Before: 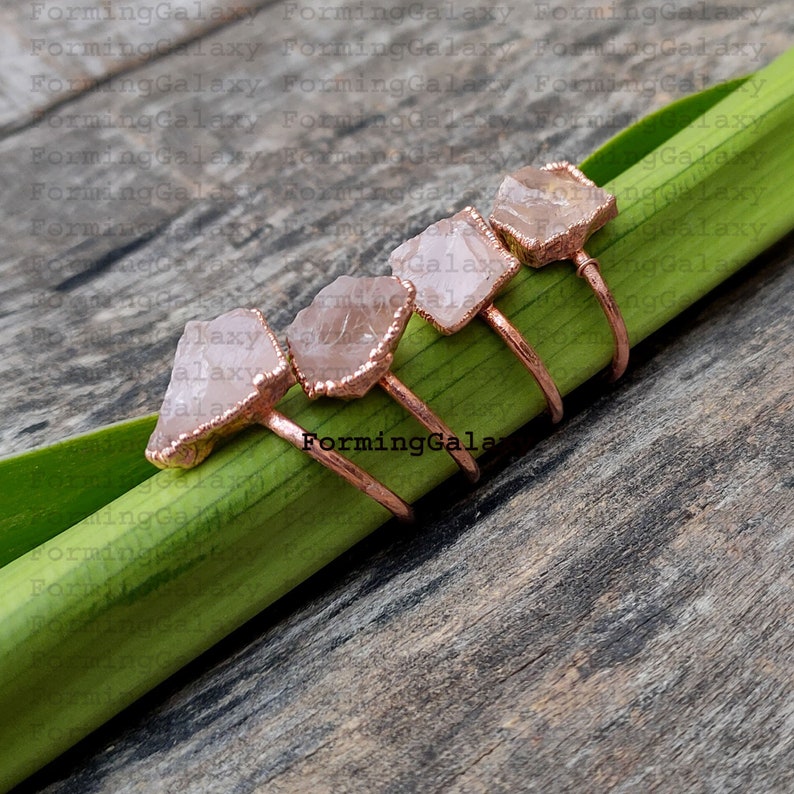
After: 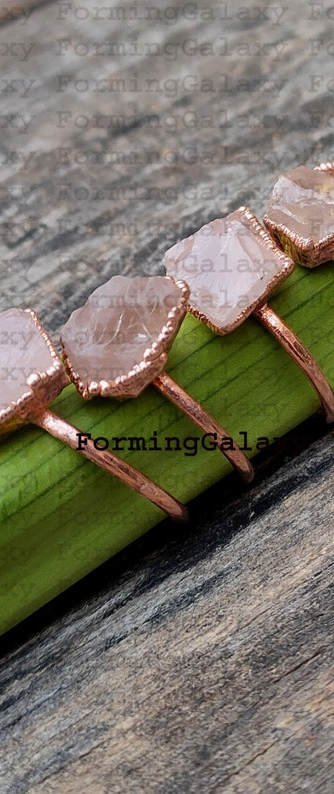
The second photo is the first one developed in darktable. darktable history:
crop: left 28.583%, right 29.231%
exposure: exposure -0.064 EV, compensate highlight preservation false
